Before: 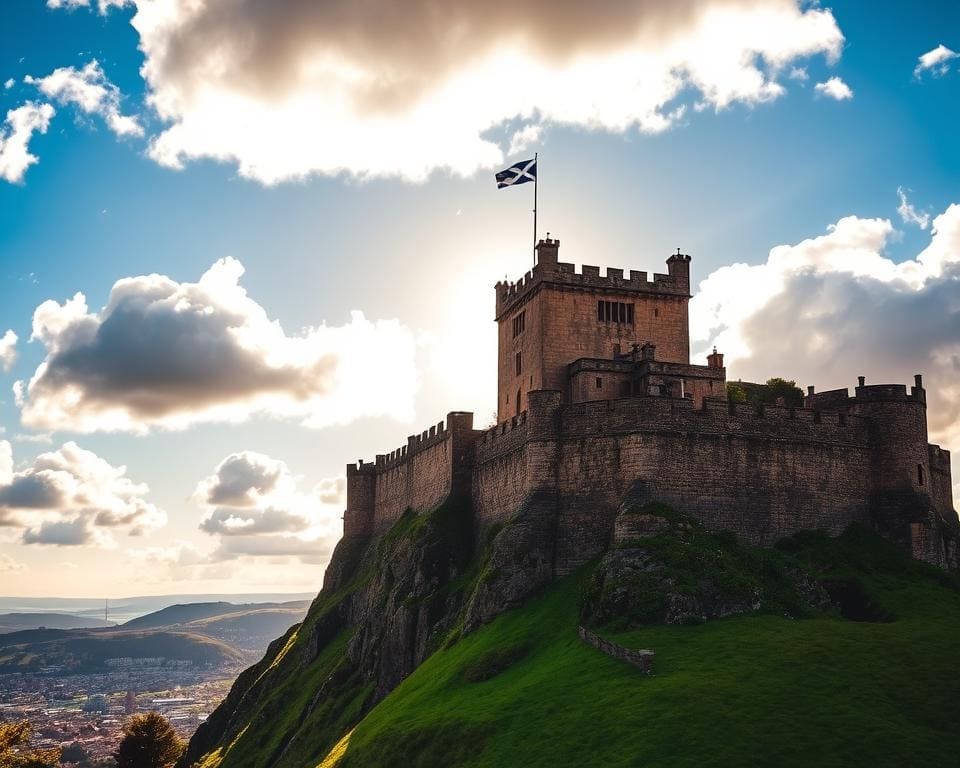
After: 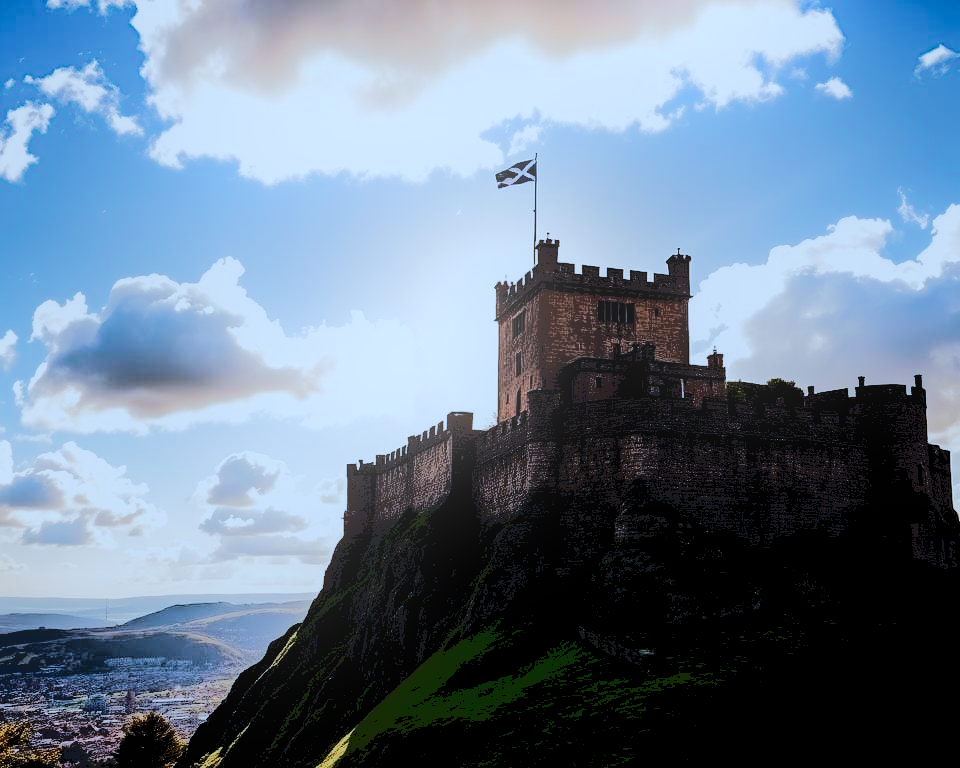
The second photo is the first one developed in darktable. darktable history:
base curve: curves: ch0 [(0.065, 0.026) (0.236, 0.358) (0.53, 0.546) (0.777, 0.841) (0.924, 0.992)], preserve colors average RGB
exposure: black level correction 0.056, exposure -0.039 EV
white balance: red 0.926, green 1.003, blue 1.133
filmic rgb: middle gray luminance 21.73%, black relative exposure -14 EV, white relative exposure 2.96 EV, target black luminance 0%, hardness 8.81, latitude 59.69%, contrast 1.208, highlights saturation mix 5%, shadows ↔ highlights balance 41.6%
rgb levels: preserve colors sum RGB, levels [[0.038, 0.433, 0.934], [0, 0.5, 1], [0, 0.5, 1]]
bloom: size 16%, threshold 98%, strength 20%
color correction: highlights a* -4.18, highlights b* -10.81
